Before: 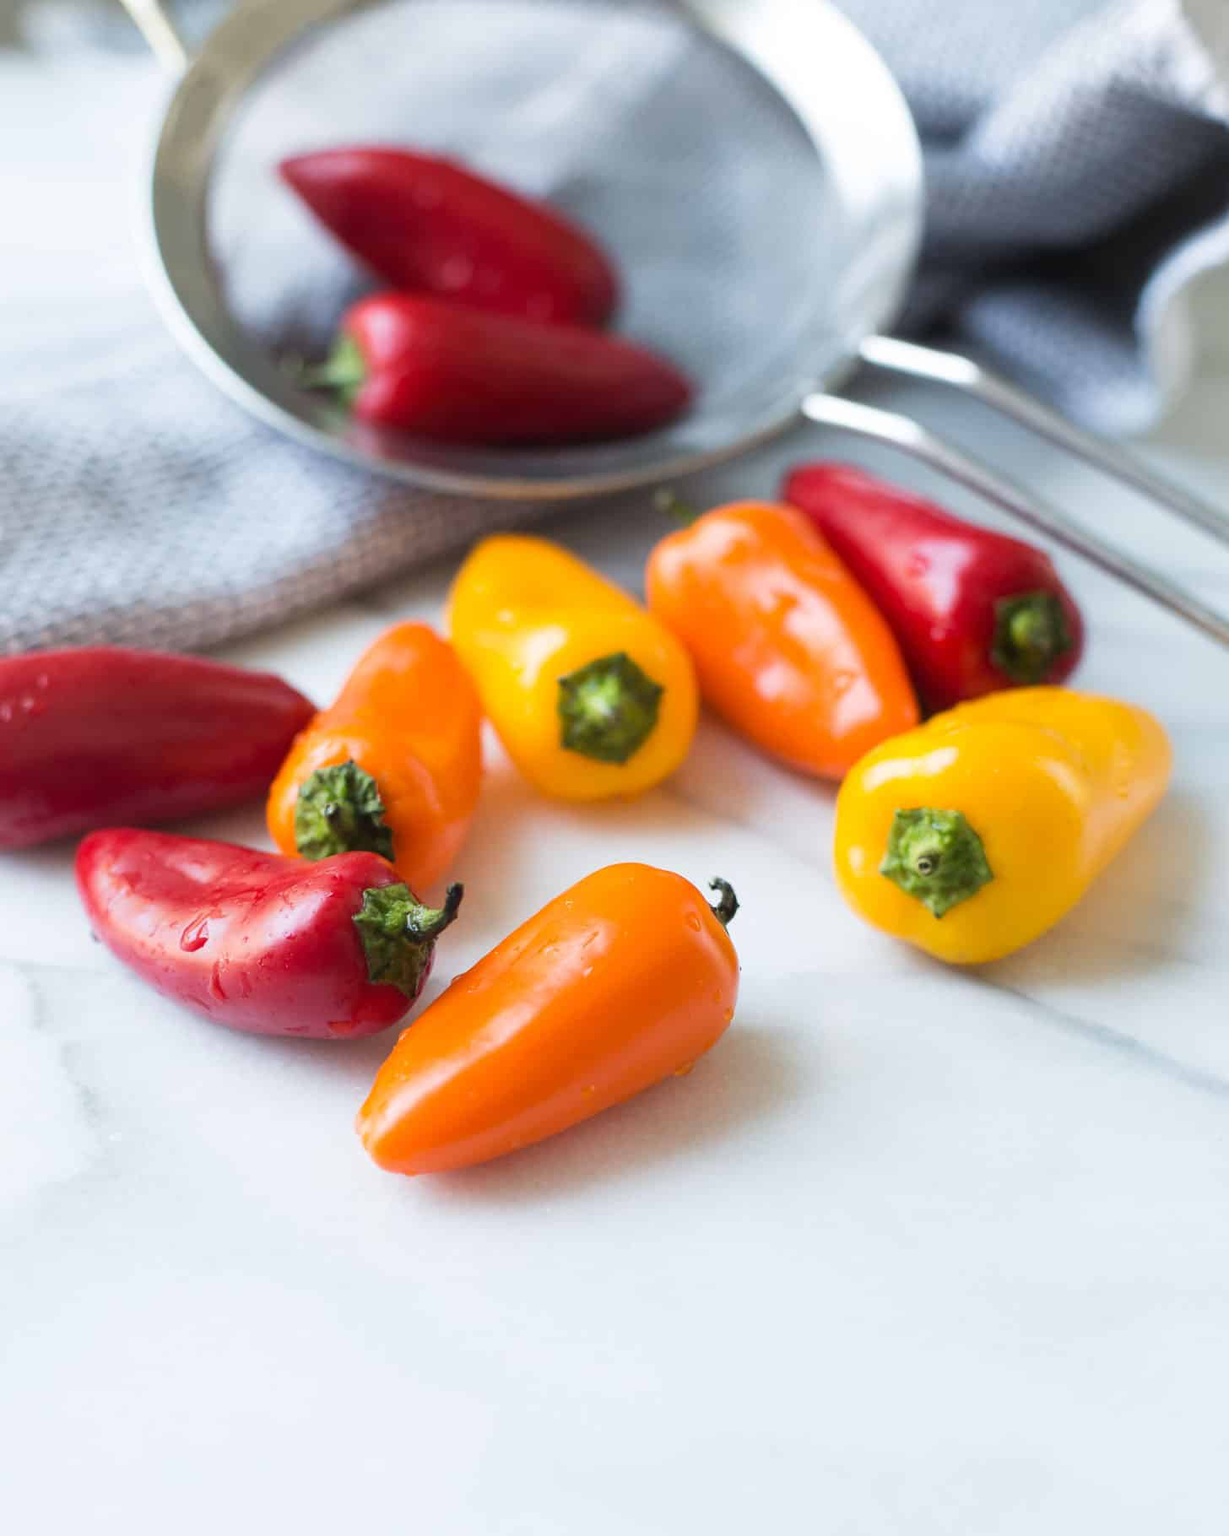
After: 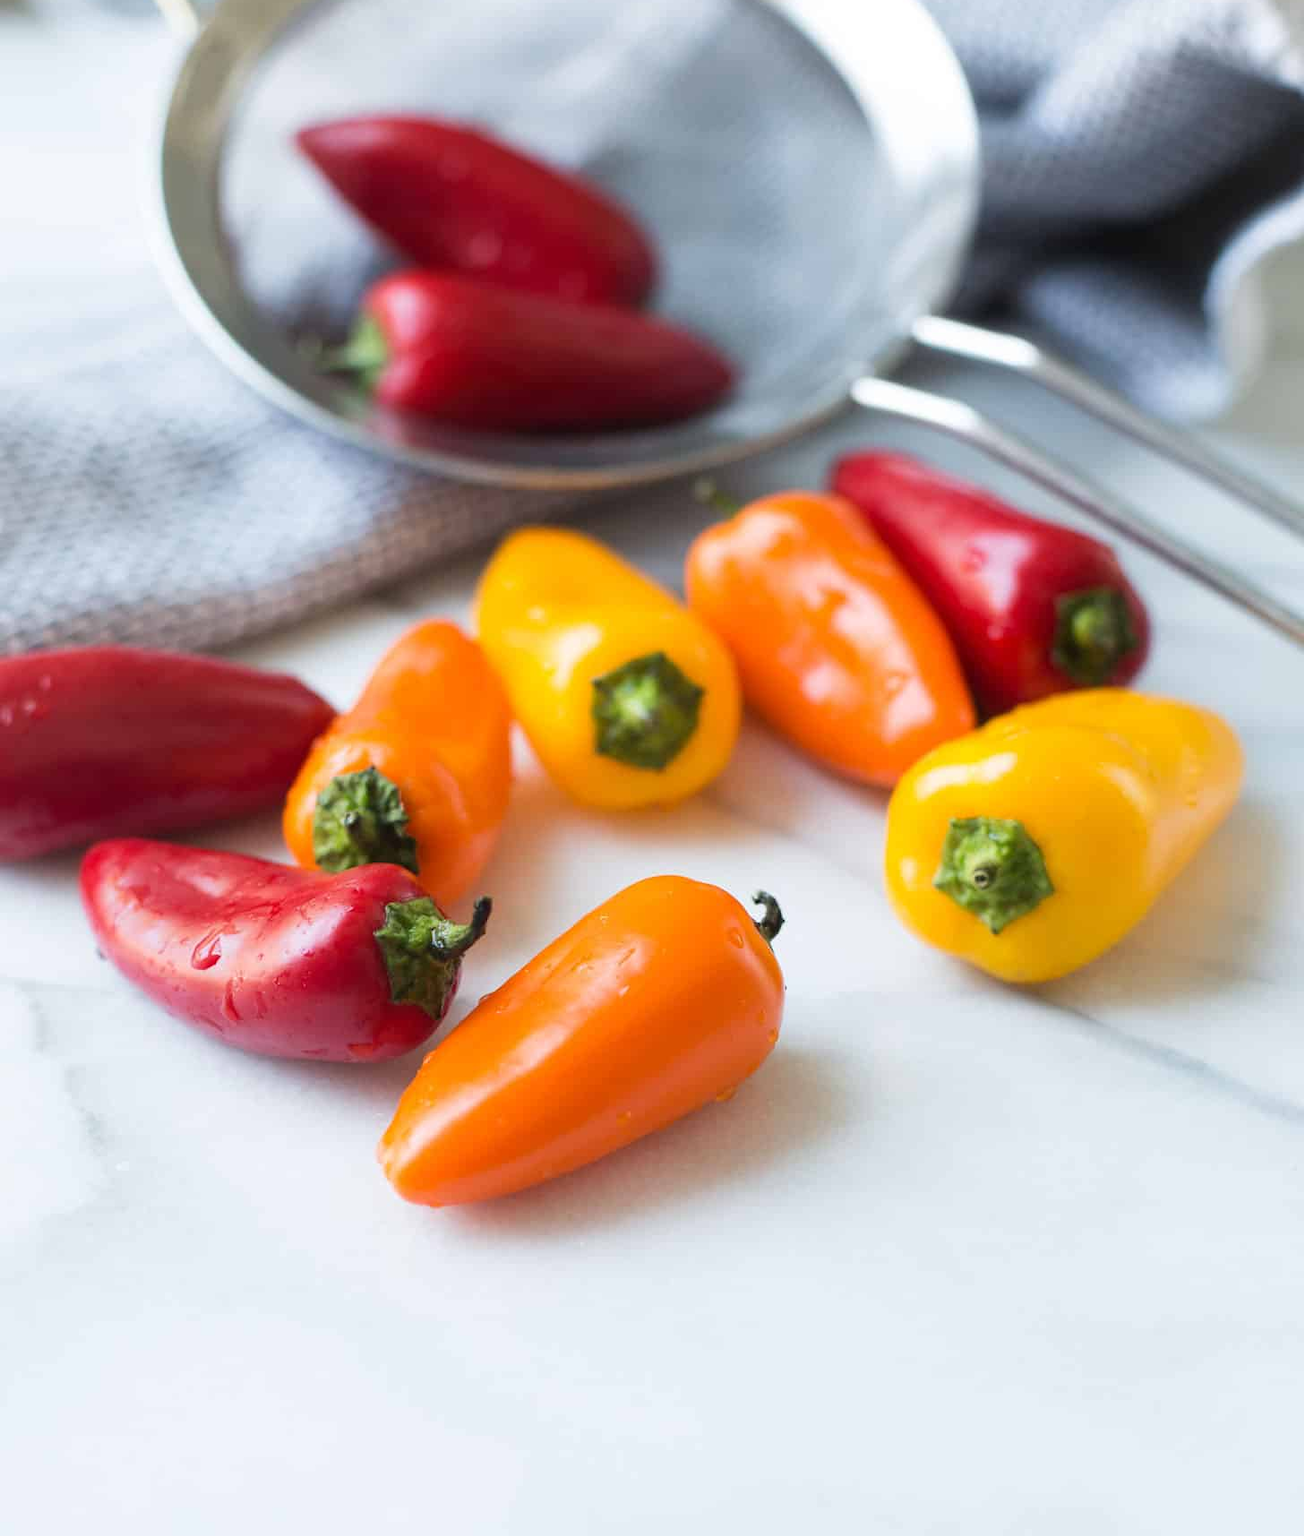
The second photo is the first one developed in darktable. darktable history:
crop and rotate: top 2.514%, bottom 3.201%
